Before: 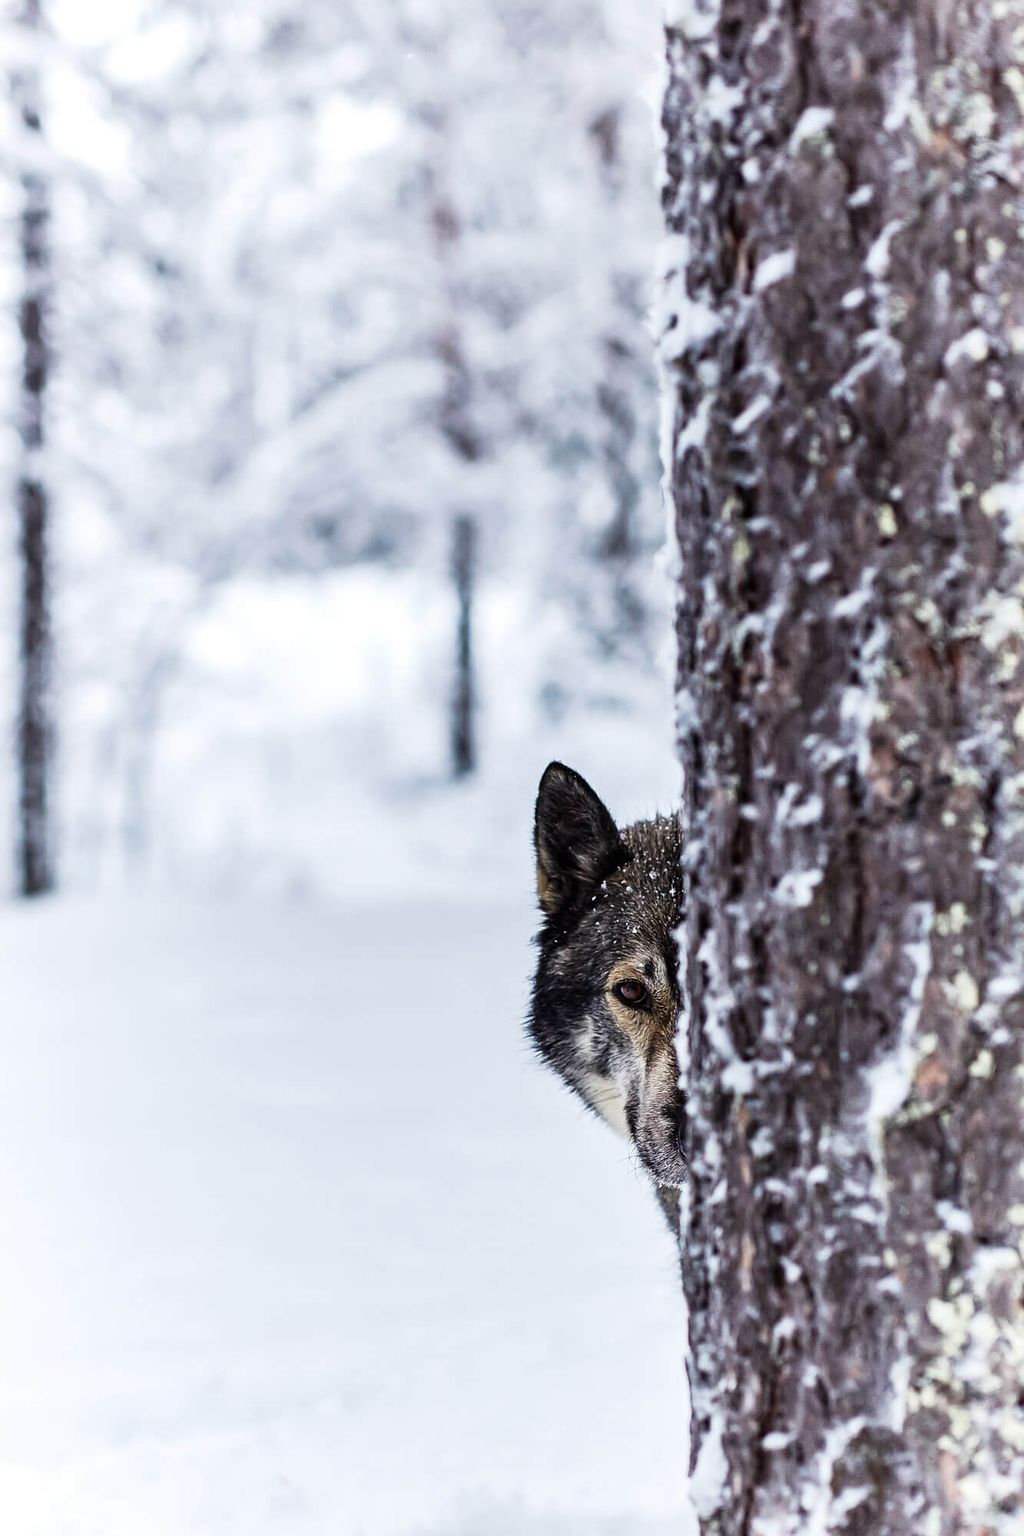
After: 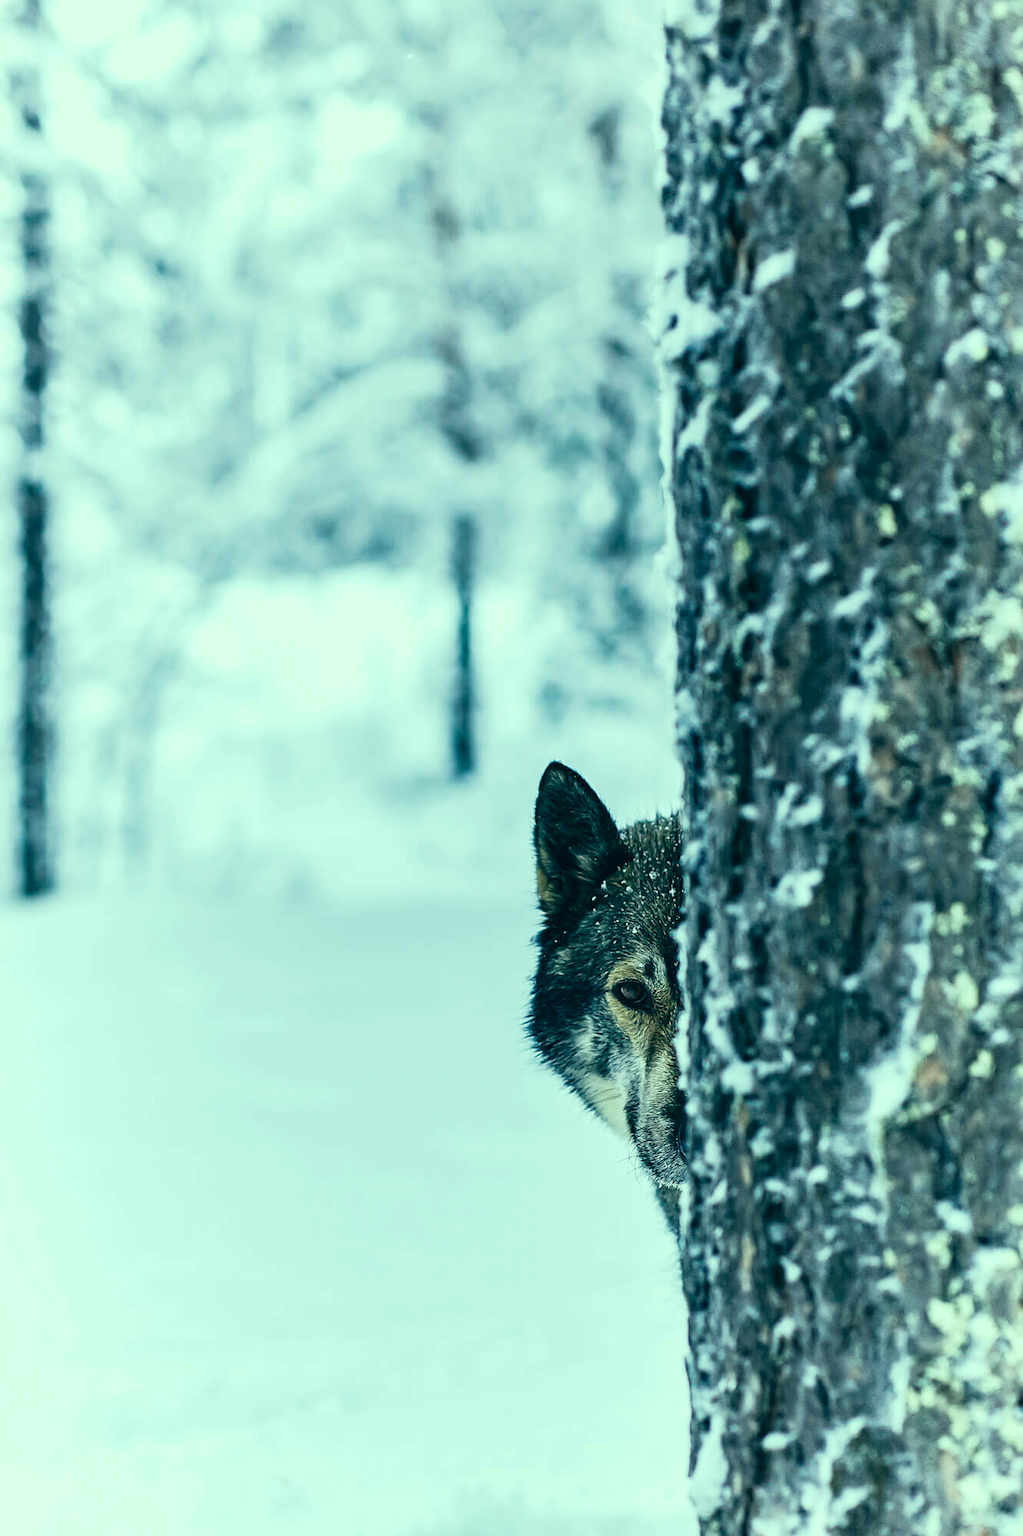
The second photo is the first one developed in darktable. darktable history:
color correction: highlights a* -20.08, highlights b* 9.8, shadows a* -20.4, shadows b* -10.76
fill light: on, module defaults
